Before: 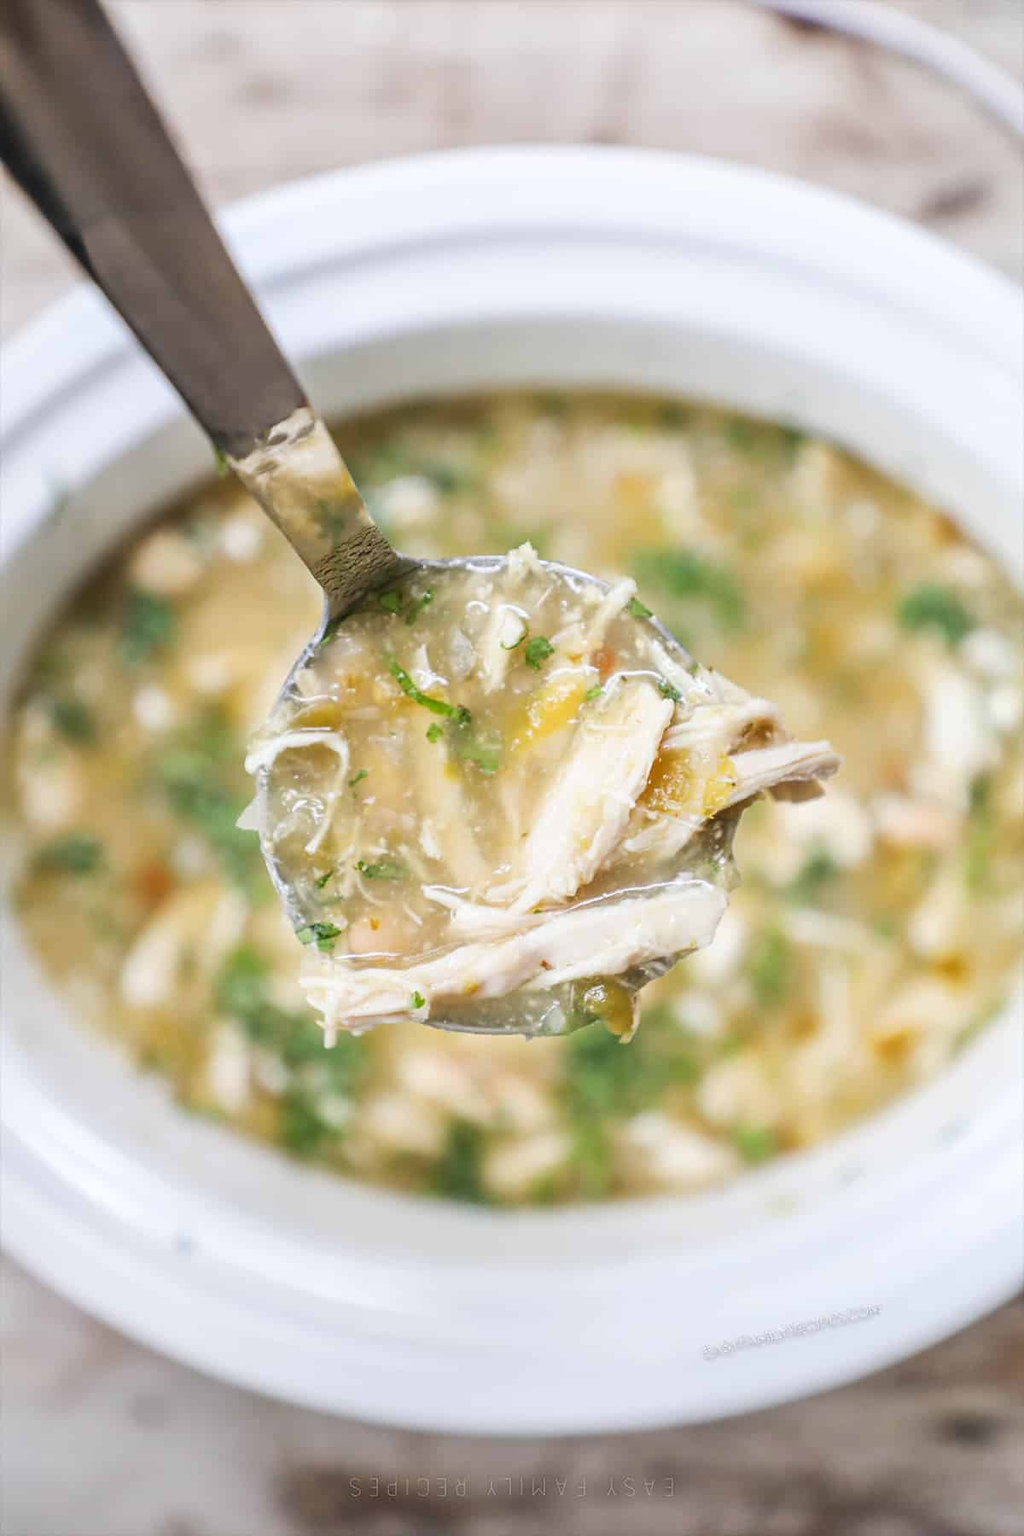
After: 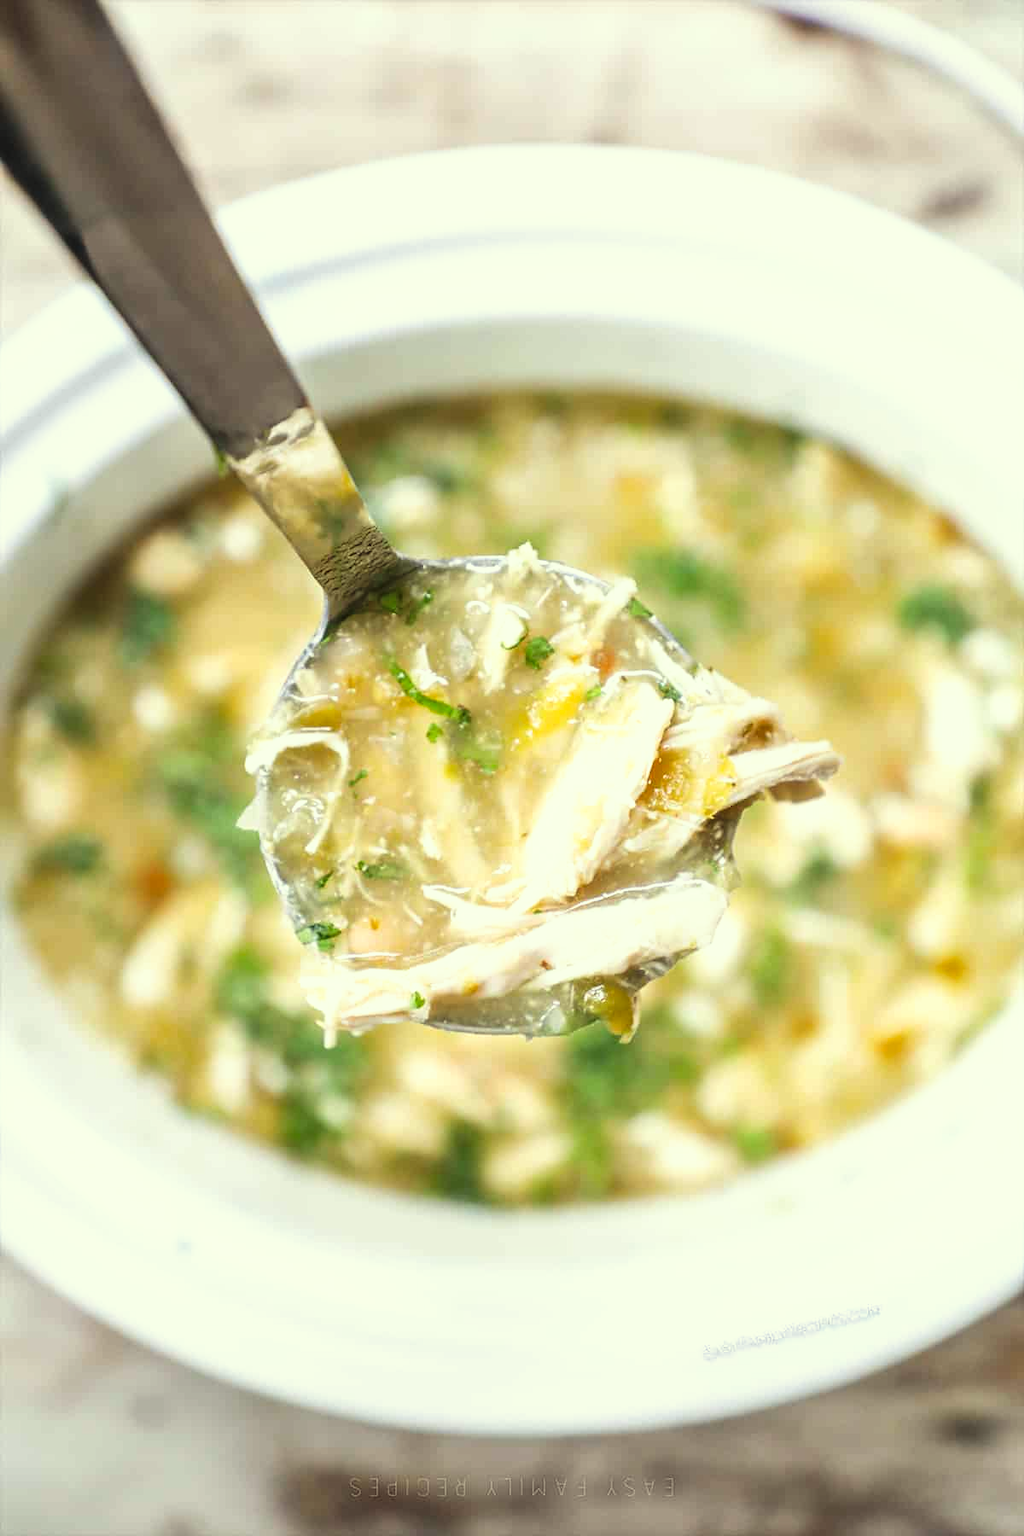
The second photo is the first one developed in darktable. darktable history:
tone curve: curves: ch0 [(0, 0) (0.003, 0.002) (0.011, 0.009) (0.025, 0.02) (0.044, 0.036) (0.069, 0.057) (0.1, 0.081) (0.136, 0.115) (0.177, 0.153) (0.224, 0.202) (0.277, 0.264) (0.335, 0.333) (0.399, 0.409) (0.468, 0.491) (0.543, 0.58) (0.623, 0.675) (0.709, 0.777) (0.801, 0.88) (0.898, 0.98) (1, 1)], preserve colors none
color correction: highlights a* -5.94, highlights b* 11.19
haze removal: strength -0.05
